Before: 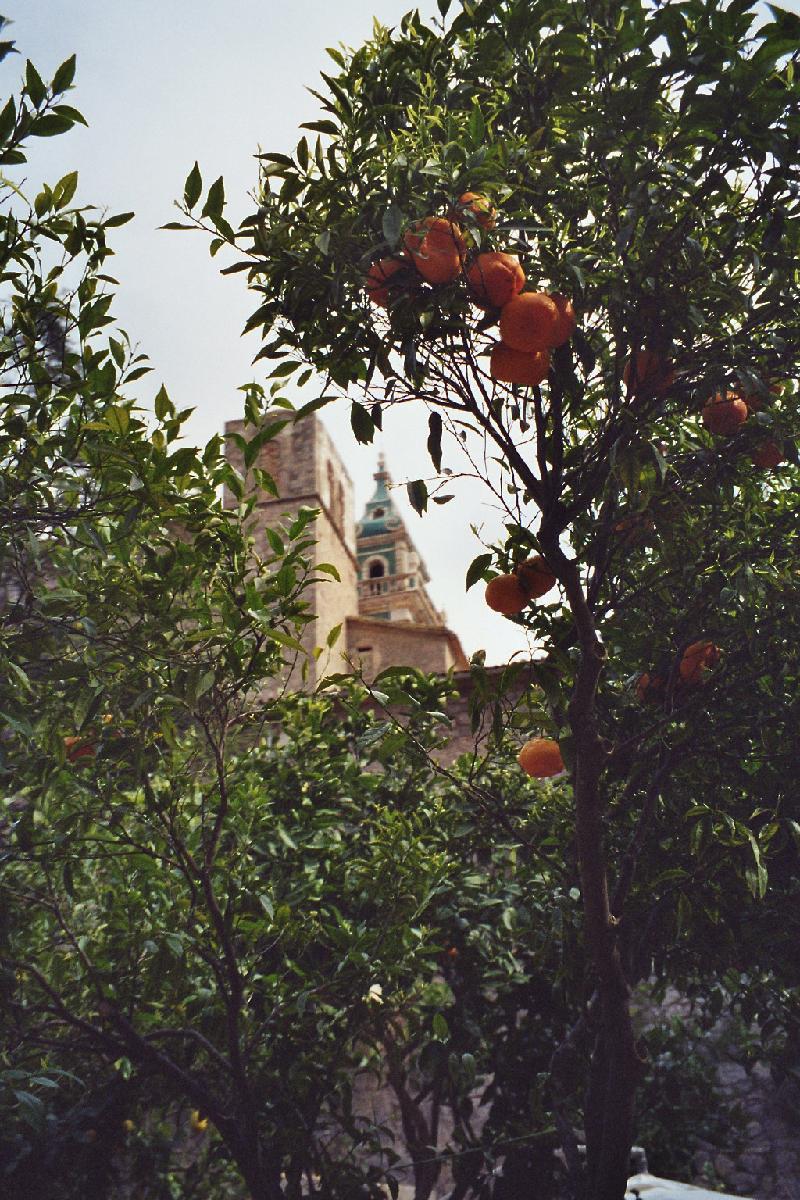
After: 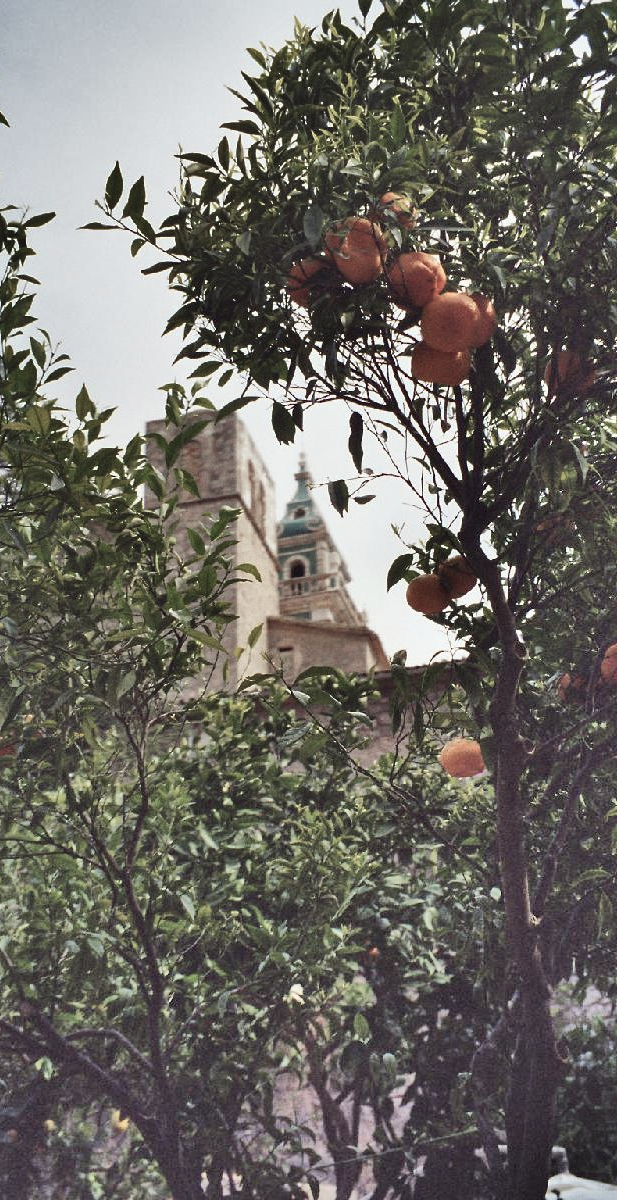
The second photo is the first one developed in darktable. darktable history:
shadows and highlights: shadows 73.85, highlights -60.83, soften with gaussian
color zones: curves: ch0 [(0, 0.559) (0.153, 0.551) (0.229, 0.5) (0.429, 0.5) (0.571, 0.5) (0.714, 0.5) (0.857, 0.5) (1, 0.559)]; ch1 [(0, 0.417) (0.112, 0.336) (0.213, 0.26) (0.429, 0.34) (0.571, 0.35) (0.683, 0.331) (0.857, 0.344) (1, 0.417)]
crop: left 9.886%, right 12.882%
